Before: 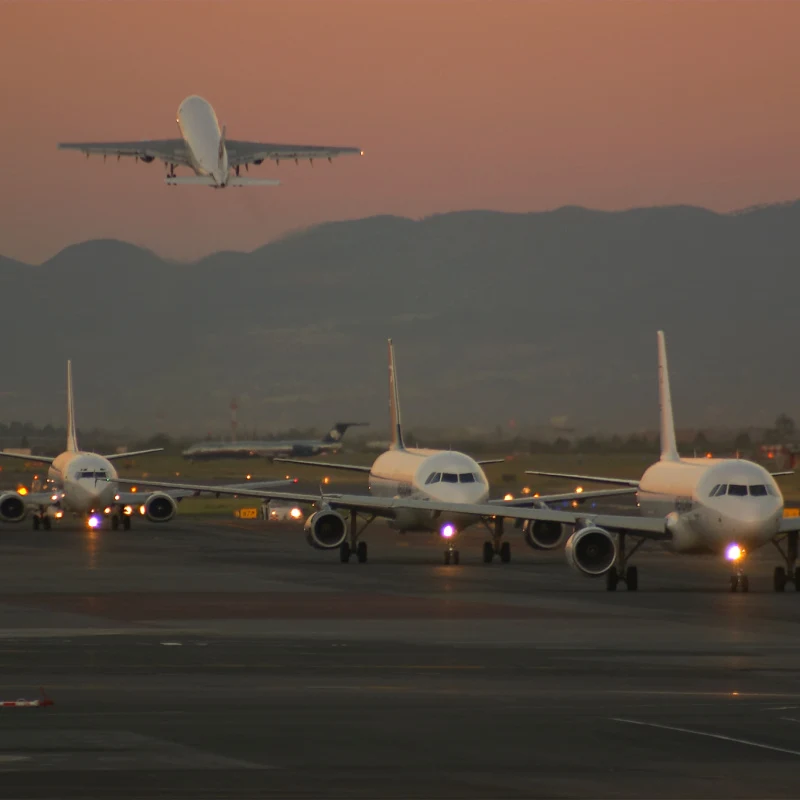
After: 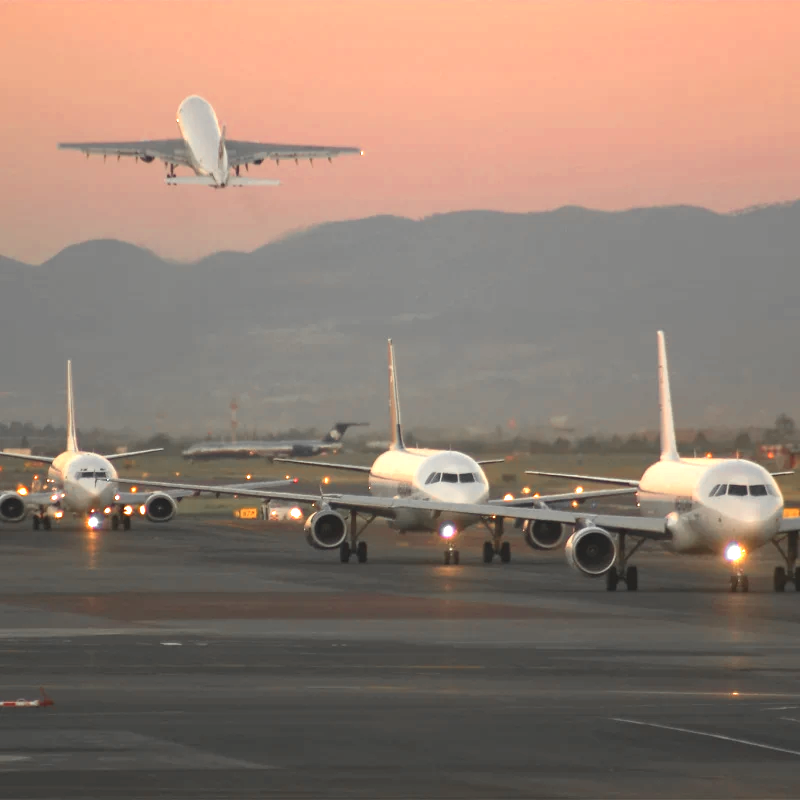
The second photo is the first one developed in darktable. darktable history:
color zones: curves: ch0 [(0, 0.447) (0.184, 0.543) (0.323, 0.476) (0.429, 0.445) (0.571, 0.443) (0.714, 0.451) (0.857, 0.452) (1, 0.447)]; ch1 [(0, 0.464) (0.176, 0.46) (0.287, 0.177) (0.429, 0.002) (0.571, 0) (0.714, 0) (0.857, 0) (1, 0.464)]
exposure: black level correction -0.001, exposure 1.355 EV, compensate highlight preservation false
